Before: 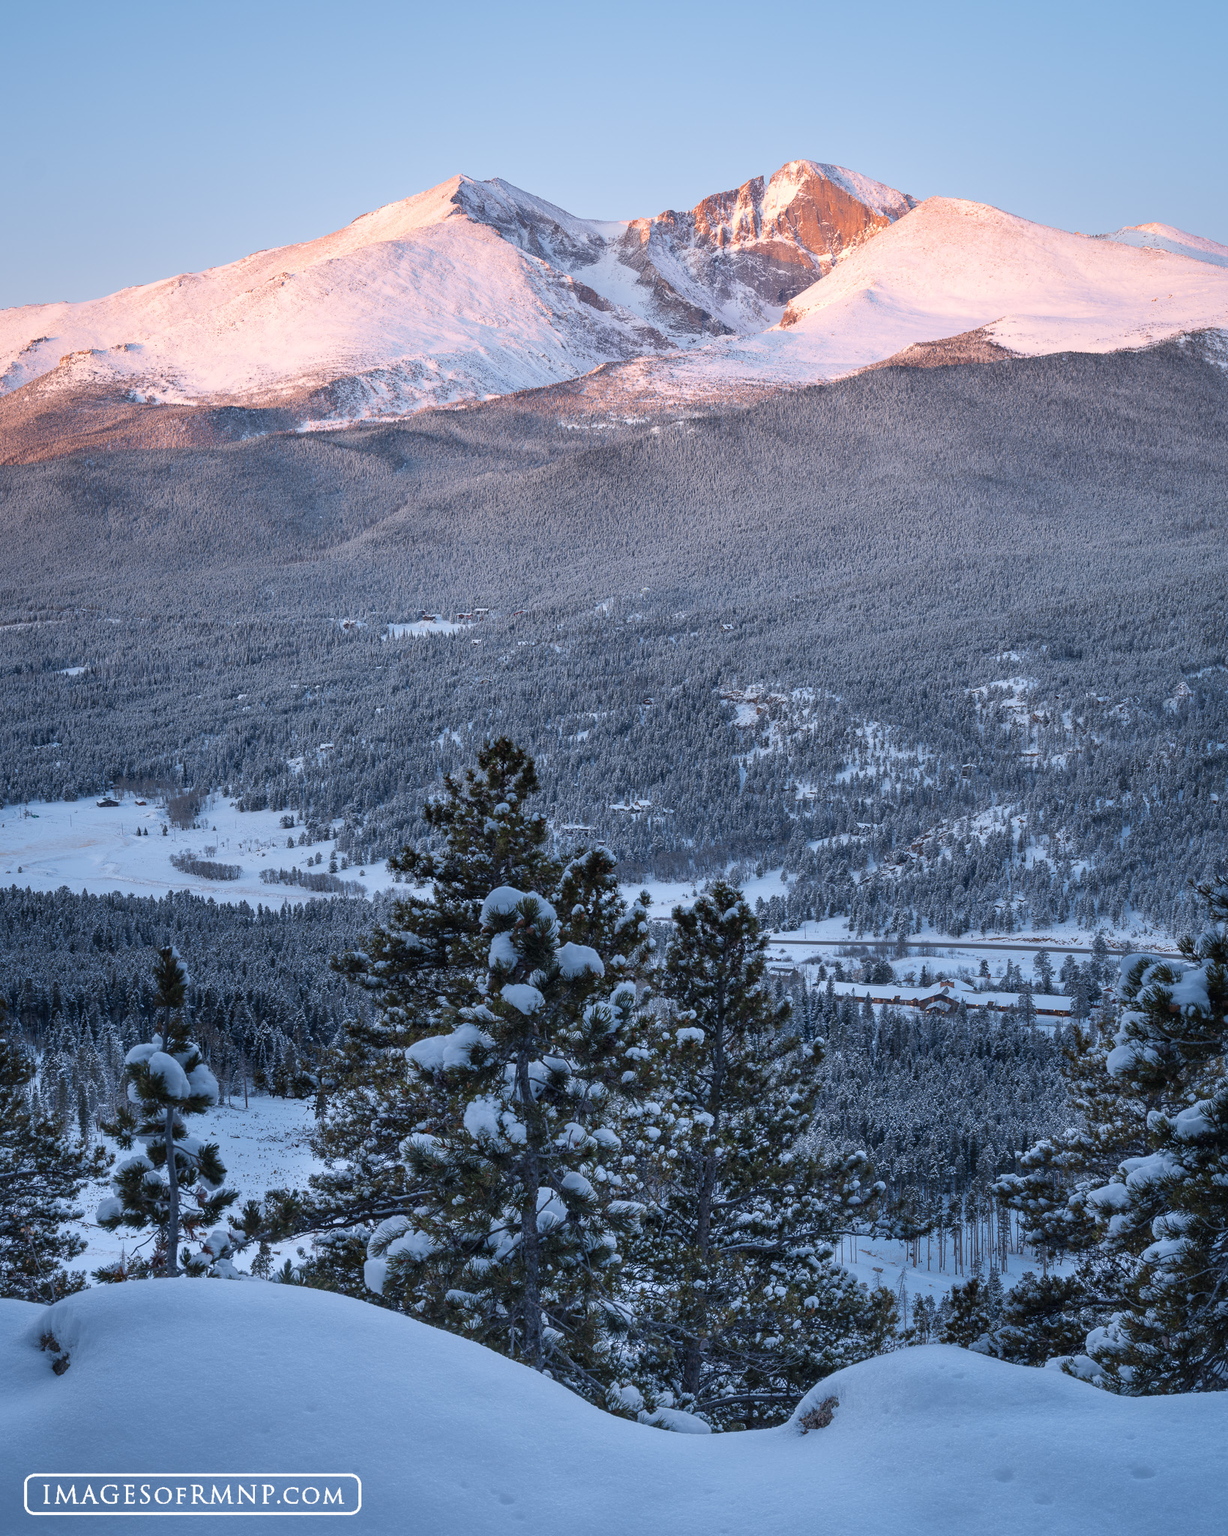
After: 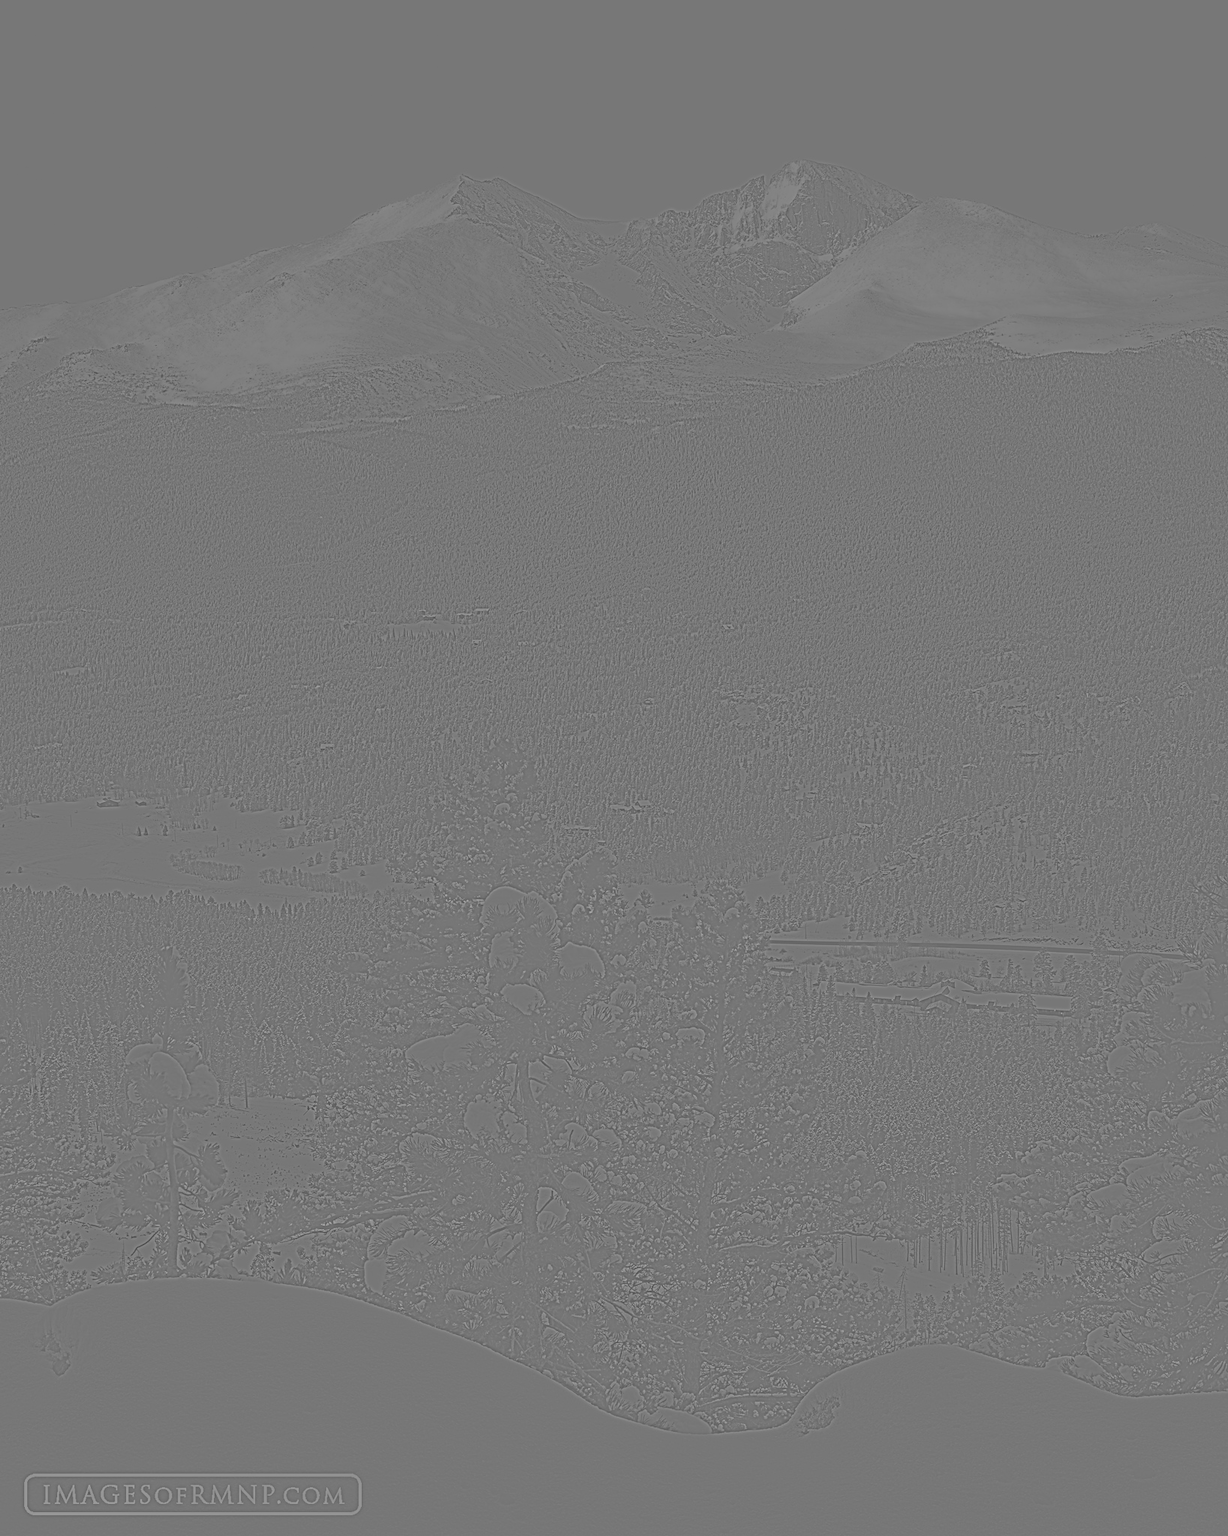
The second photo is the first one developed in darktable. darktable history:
tone equalizer: -8 EV -0.75 EV, -7 EV -0.7 EV, -6 EV -0.6 EV, -5 EV -0.4 EV, -3 EV 0.4 EV, -2 EV 0.6 EV, -1 EV 0.7 EV, +0 EV 0.75 EV, edges refinement/feathering 500, mask exposure compensation -1.57 EV, preserve details no
shadows and highlights: radius 337.17, shadows 29.01, soften with gaussian
highpass: sharpness 5.84%, contrast boost 8.44%
